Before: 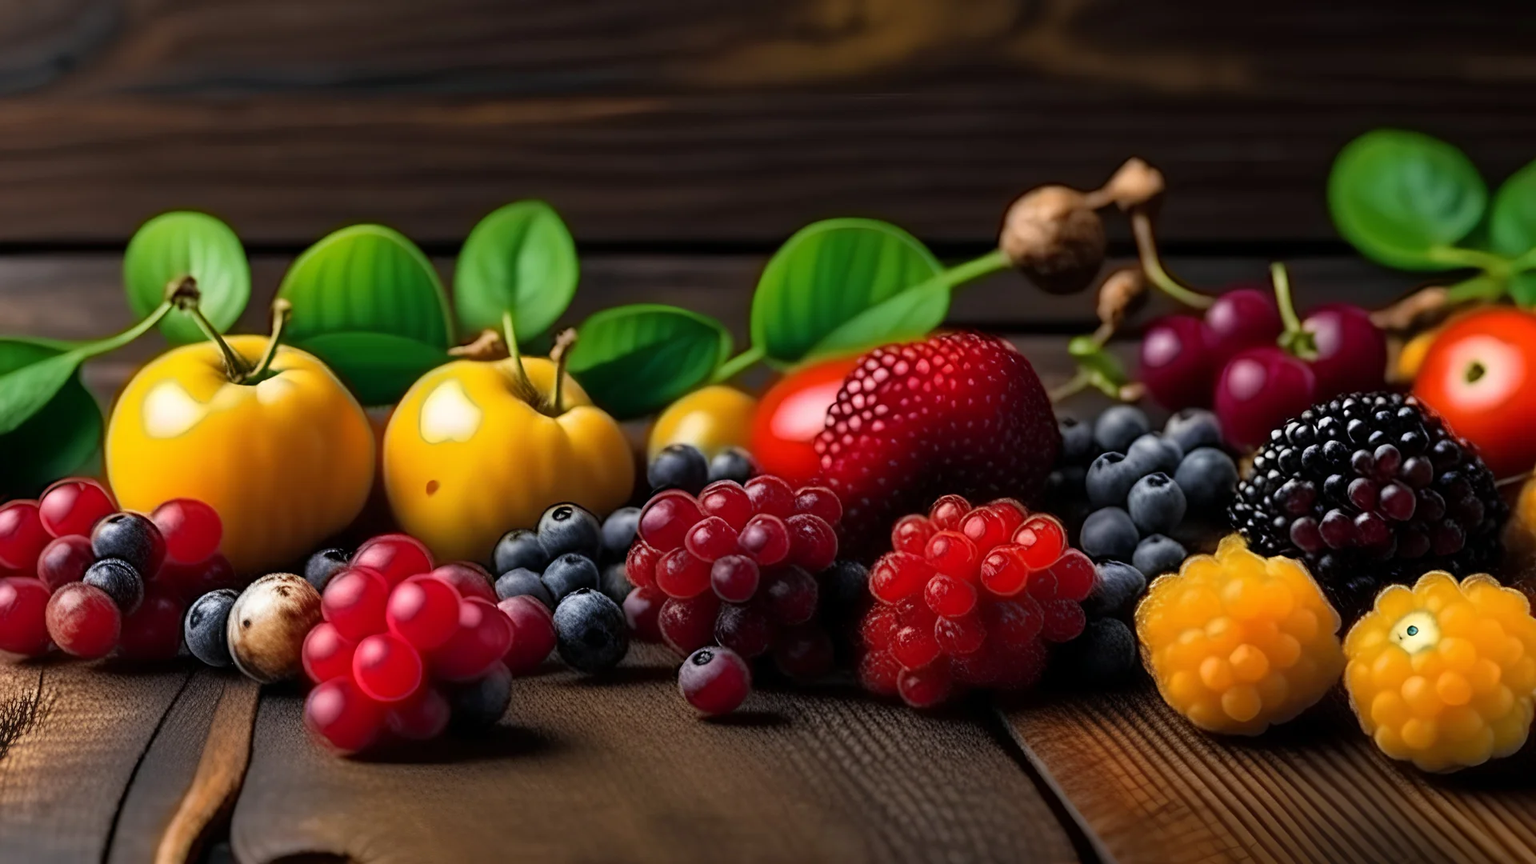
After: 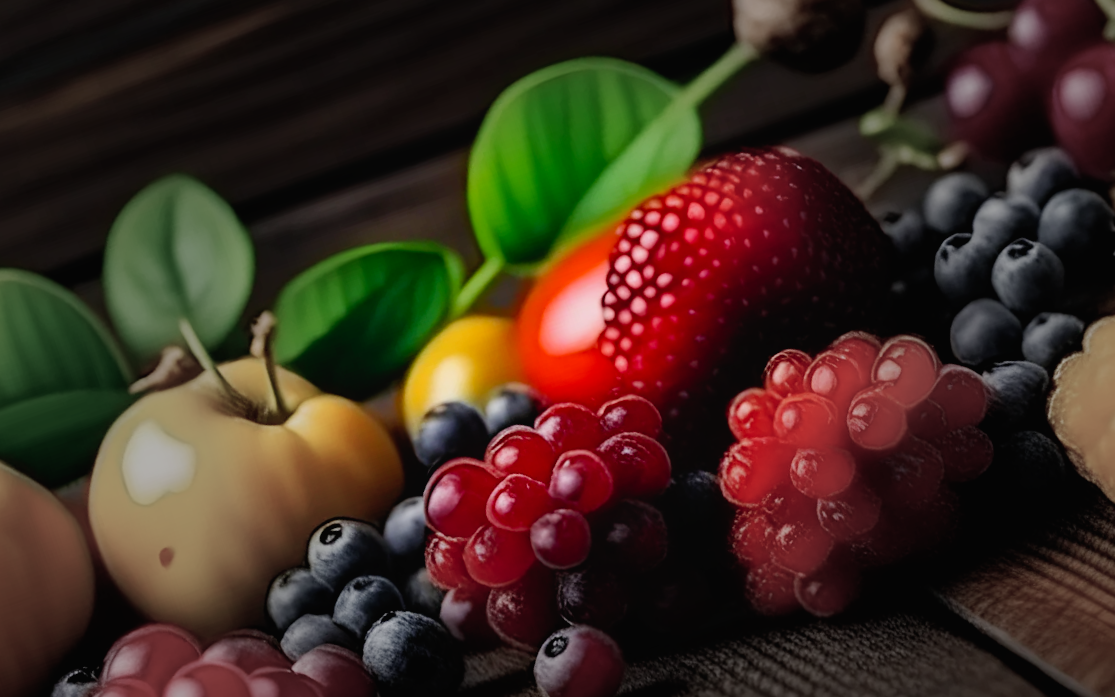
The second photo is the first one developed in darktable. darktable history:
exposure: compensate exposure bias true, compensate highlight preservation false
tone curve: curves: ch0 [(0, 0.019) (0.066, 0.043) (0.189, 0.182) (0.368, 0.407) (0.501, 0.564) (0.677, 0.729) (0.851, 0.861) (0.997, 0.959)]; ch1 [(0, 0) (0.187, 0.121) (0.388, 0.346) (0.437, 0.409) (0.474, 0.472) (0.499, 0.501) (0.514, 0.515) (0.542, 0.557) (0.645, 0.686) (0.812, 0.856) (1, 1)]; ch2 [(0, 0) (0.246, 0.214) (0.421, 0.427) (0.459, 0.484) (0.5, 0.504) (0.518, 0.523) (0.529, 0.548) (0.56, 0.576) (0.607, 0.63) (0.744, 0.734) (0.867, 0.821) (0.993, 0.889)], preserve colors none
tone equalizer: edges refinement/feathering 500, mask exposure compensation -1.57 EV, preserve details no
crop and rotate: angle 19.26°, left 6.991%, right 4.122%, bottom 1.097%
vignetting: fall-off start 31.49%, fall-off radius 33.58%
